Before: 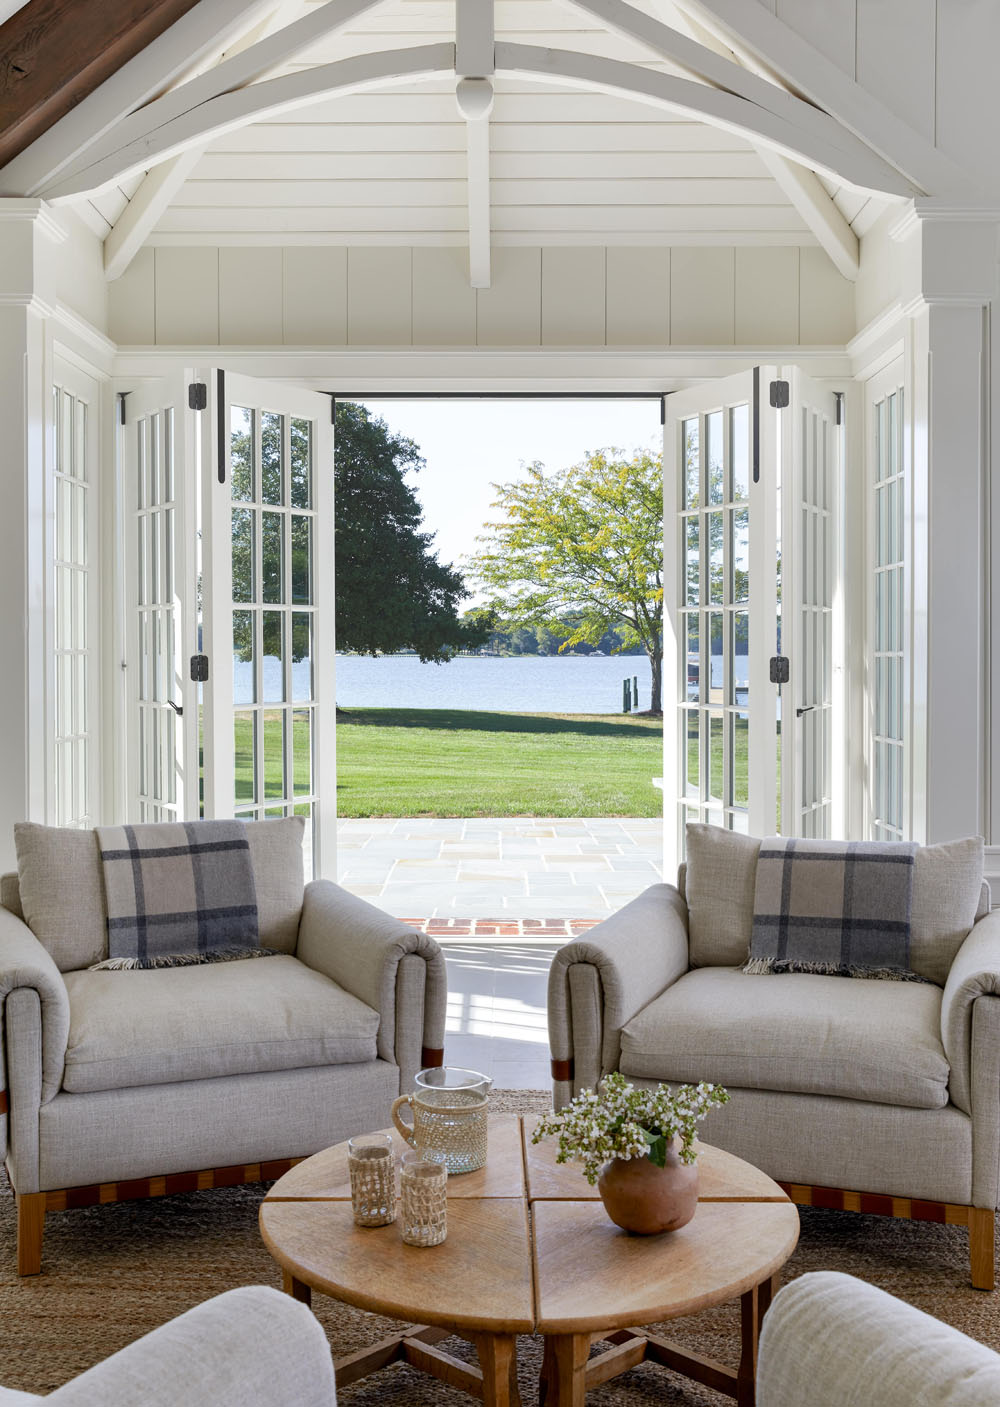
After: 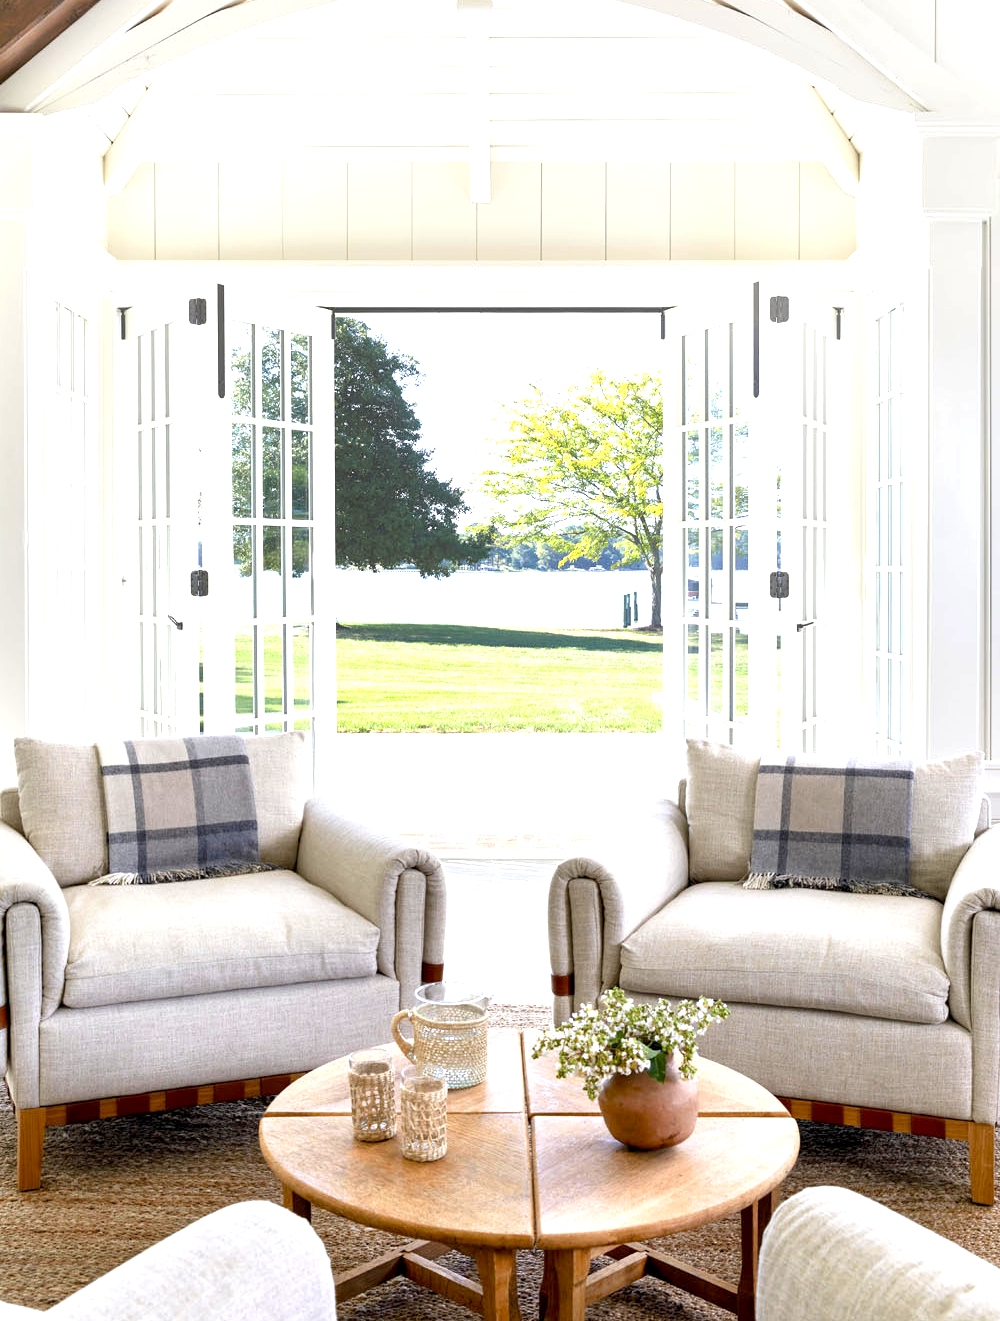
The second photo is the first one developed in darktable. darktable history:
exposure: black level correction 0.001, exposure 1.315 EV, compensate highlight preservation false
crop and rotate: top 6.045%
